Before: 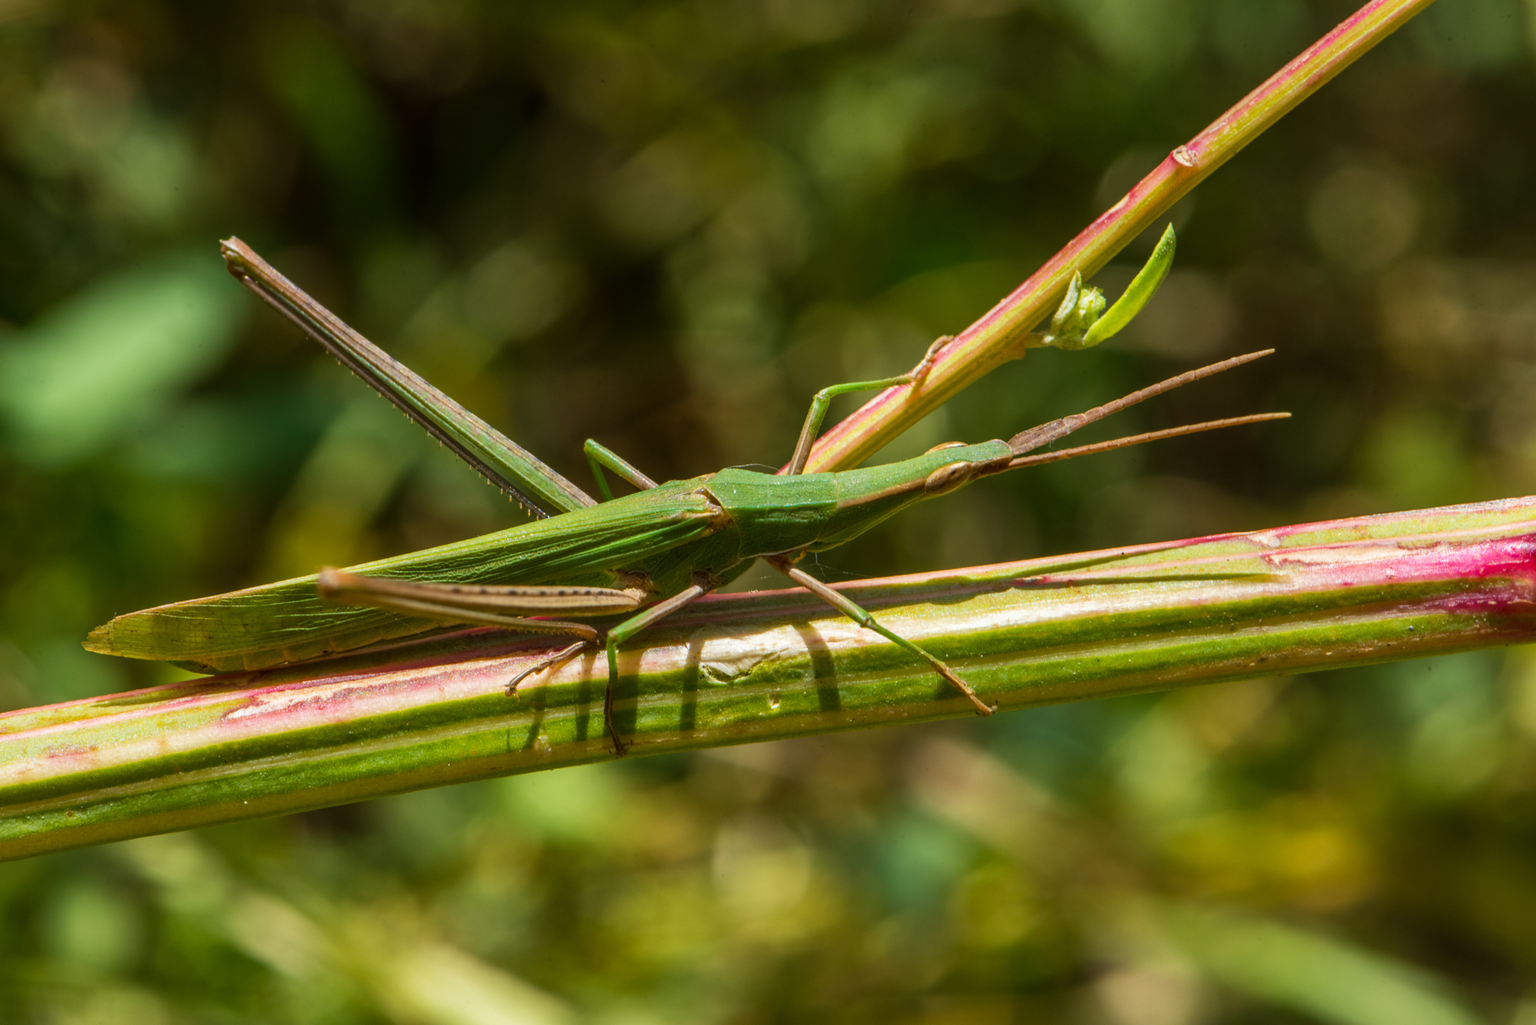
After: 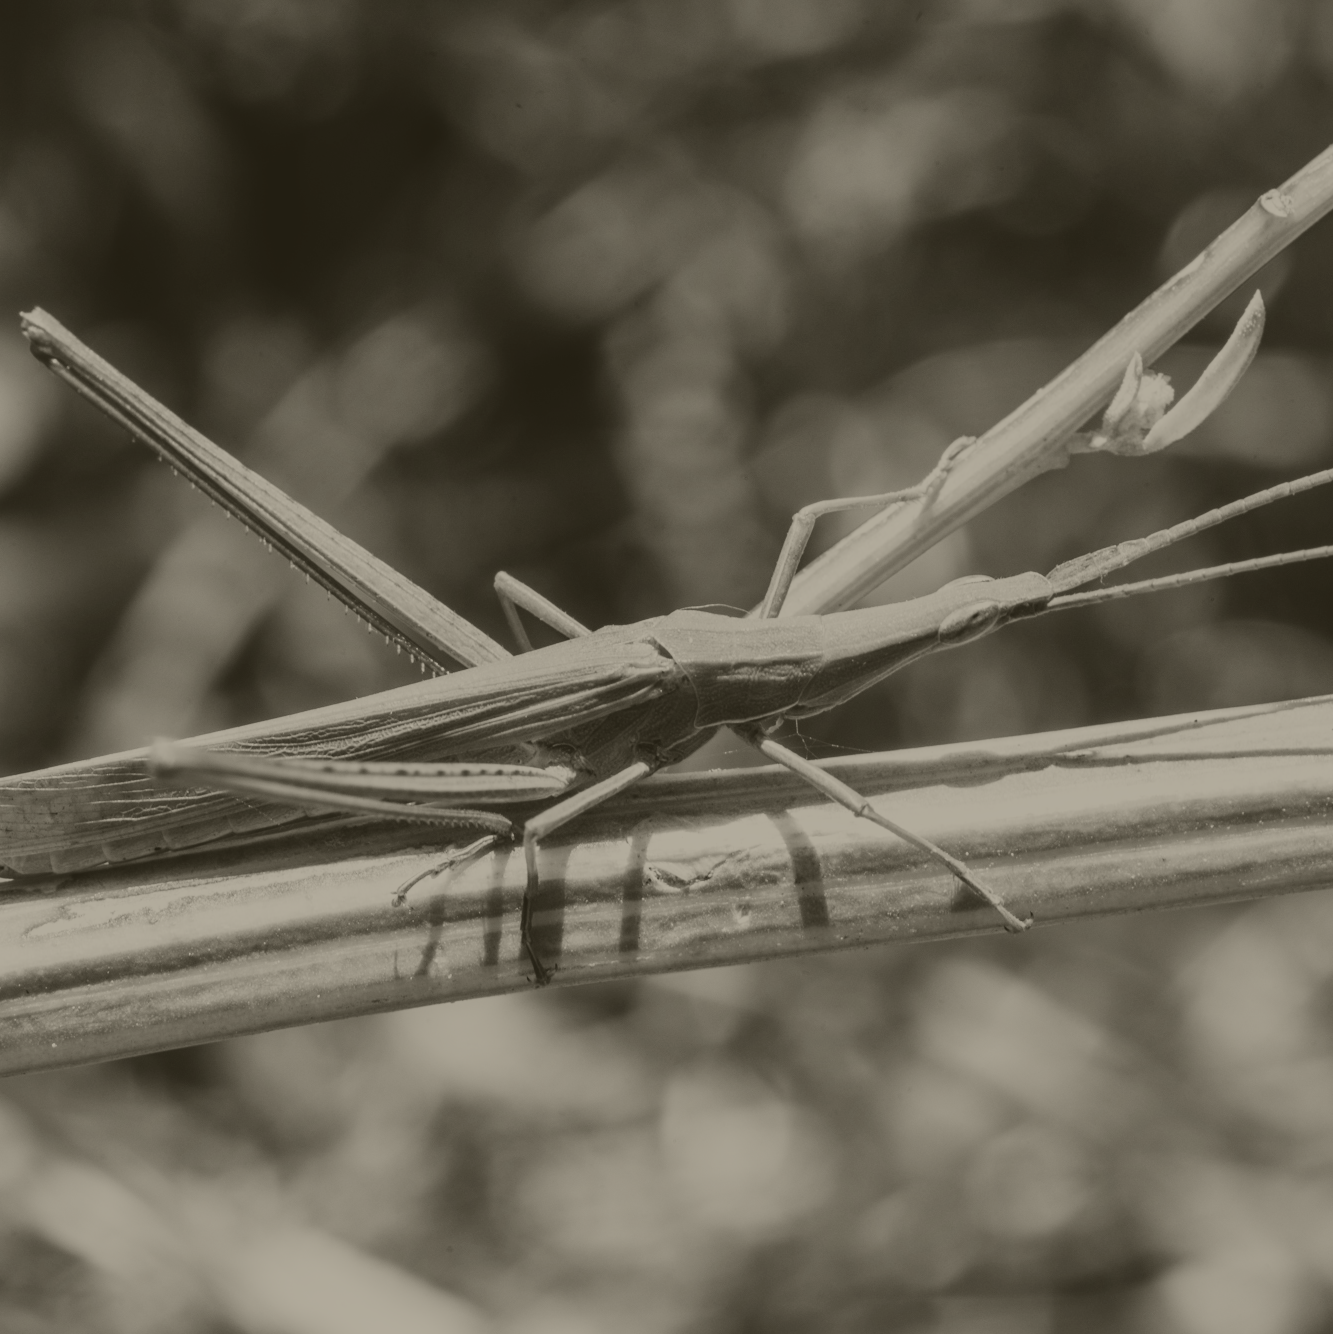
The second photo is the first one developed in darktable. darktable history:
base curve: curves: ch0 [(0, 0.003) (0.001, 0.002) (0.006, 0.004) (0.02, 0.022) (0.048, 0.086) (0.094, 0.234) (0.162, 0.431) (0.258, 0.629) (0.385, 0.8) (0.548, 0.918) (0.751, 0.988) (1, 1)], preserve colors none
color correction: highlights a* 17.03, highlights b* 0.205, shadows a* -15.38, shadows b* -14.56, saturation 1.5
crop and rotate: left 13.342%, right 19.991%
colorize: hue 41.44°, saturation 22%, source mix 60%, lightness 10.61%
